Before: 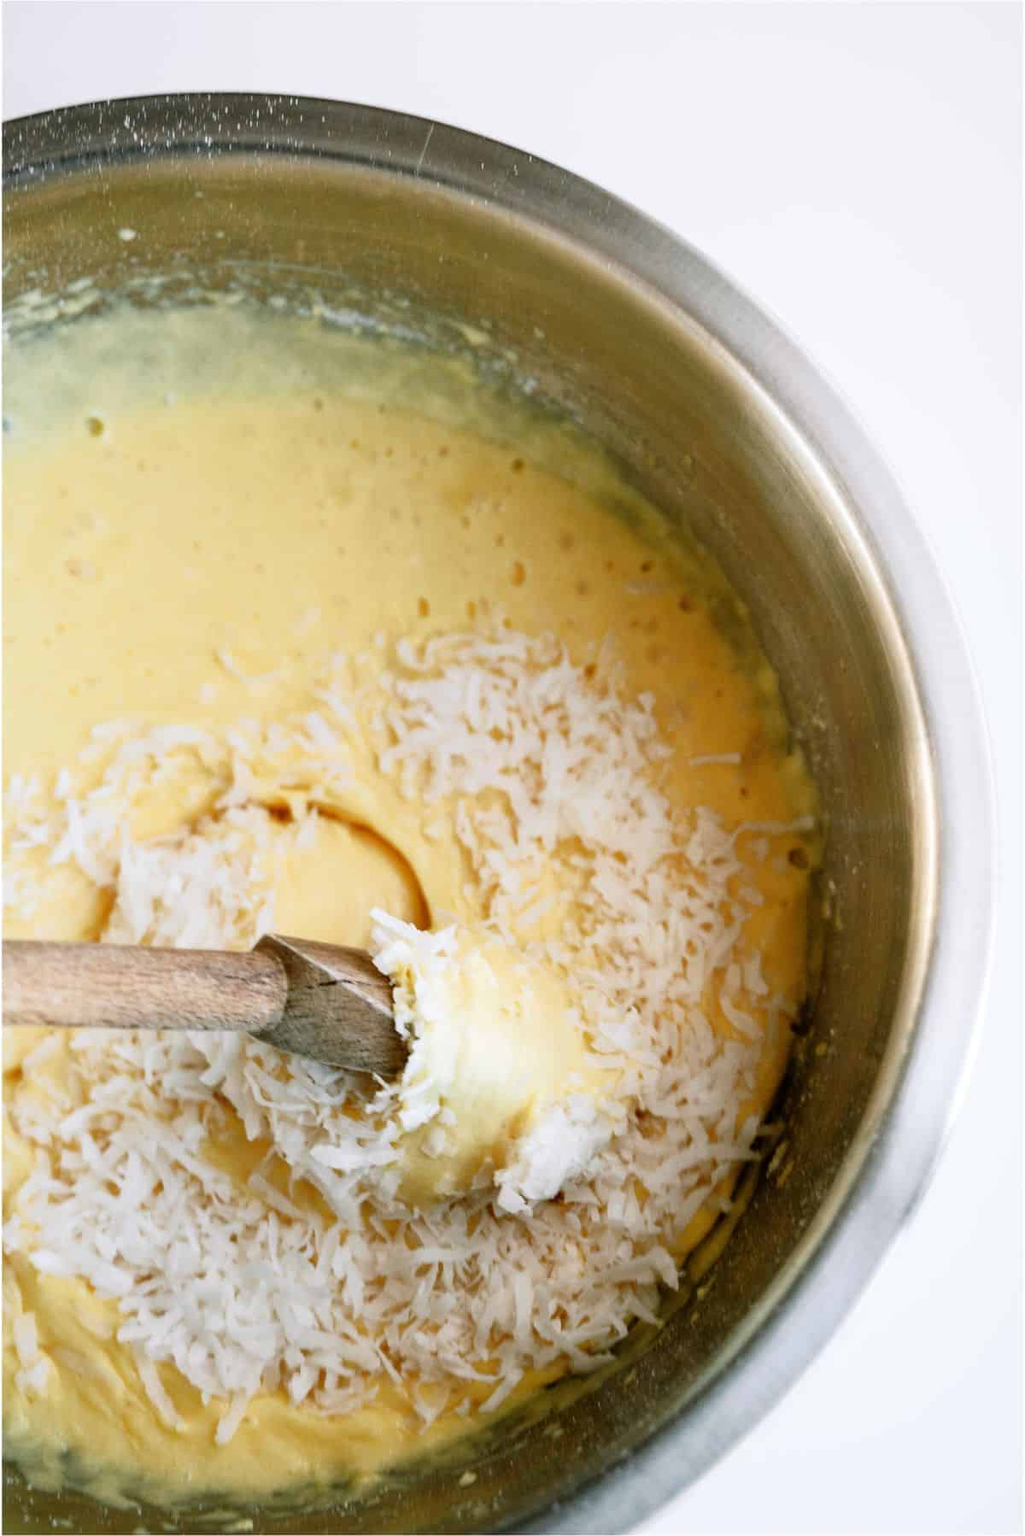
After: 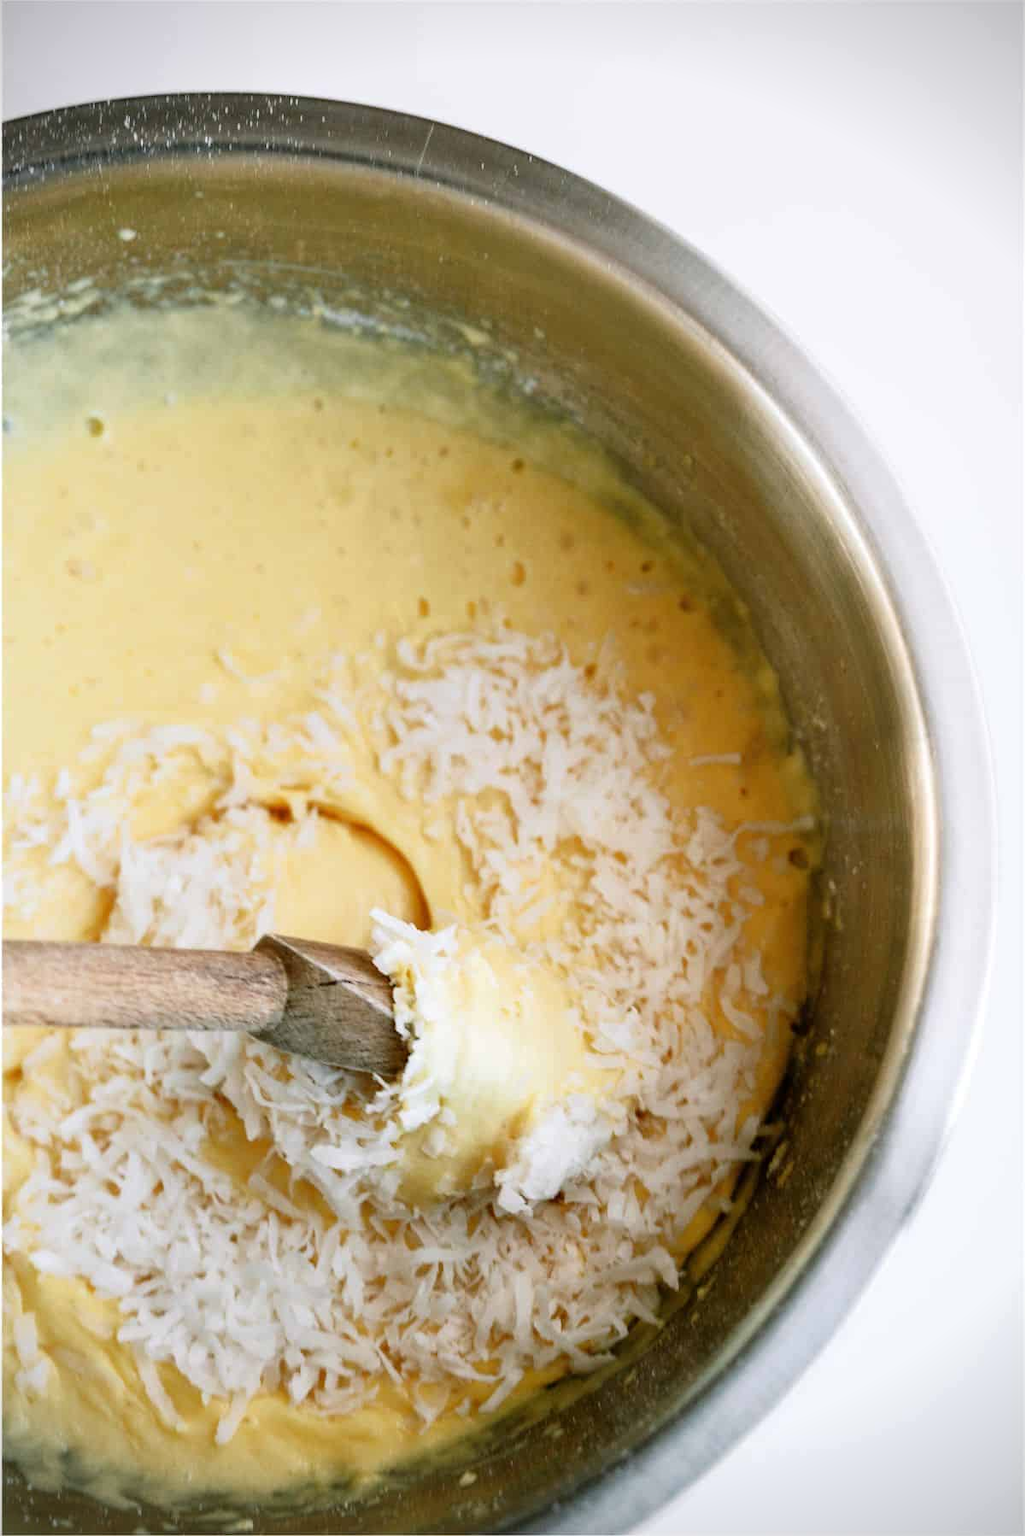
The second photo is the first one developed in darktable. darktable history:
vignetting: fall-off start 92.19%, brightness -0.718, saturation -0.479
exposure: compensate exposure bias true, compensate highlight preservation false
